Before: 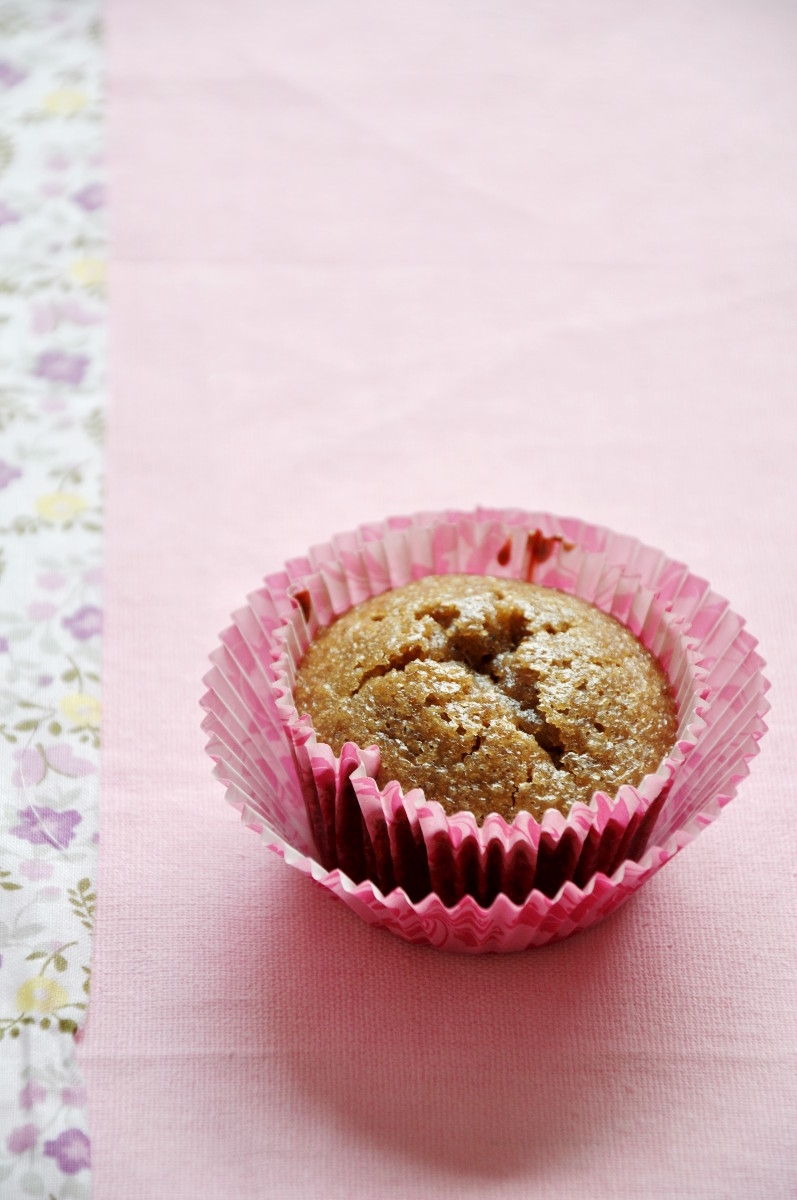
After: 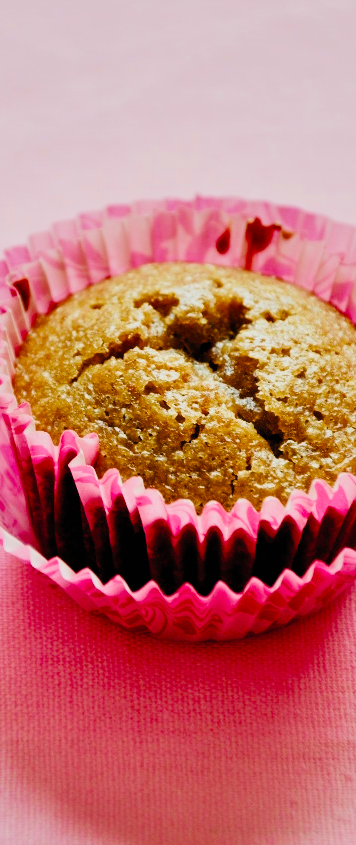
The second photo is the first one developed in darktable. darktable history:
shadows and highlights: low approximation 0.01, soften with gaussian
filmic rgb: black relative exposure -7.65 EV, white relative exposure 4.56 EV, hardness 3.61, add noise in highlights 0.001, preserve chrominance max RGB, color science v3 (2019), use custom middle-gray values true, contrast in highlights soft
crop: left 35.365%, top 26.072%, right 19.862%, bottom 3.428%
contrast brightness saturation: contrast 0.196, brightness 0.156, saturation 0.226
color balance rgb: perceptual saturation grading › global saturation 34.575%, perceptual saturation grading › highlights -25.755%, perceptual saturation grading › shadows 49.502%, global vibrance 20%
velvia: on, module defaults
